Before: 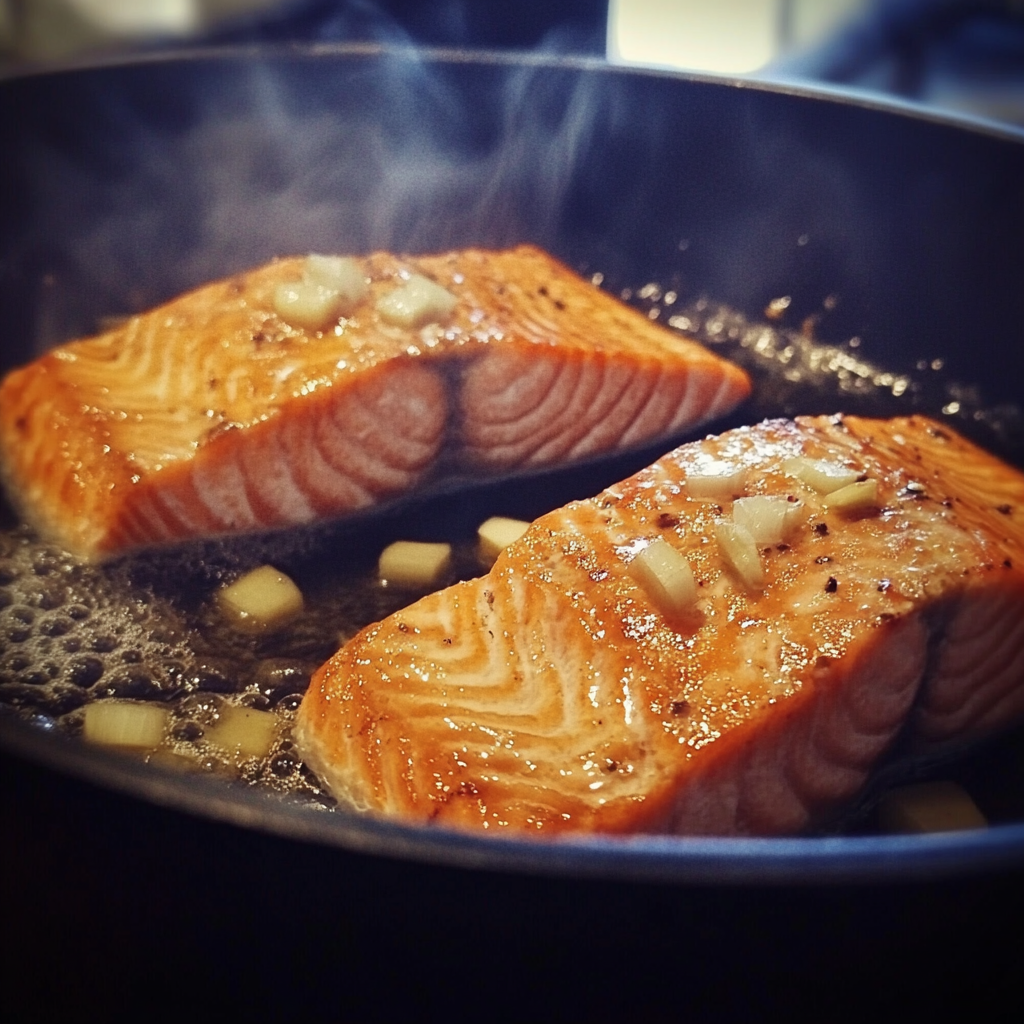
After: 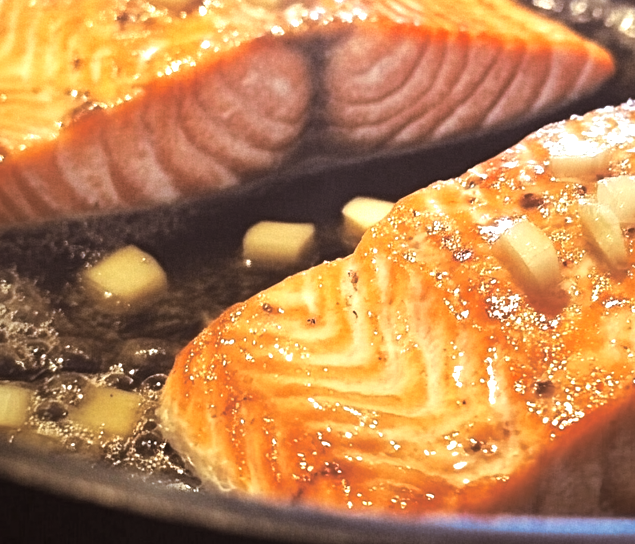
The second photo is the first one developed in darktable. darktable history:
exposure: exposure 0.74 EV, compensate highlight preservation false
split-toning: shadows › hue 32.4°, shadows › saturation 0.51, highlights › hue 180°, highlights › saturation 0, balance -60.17, compress 55.19%
crop: left 13.312%, top 31.28%, right 24.627%, bottom 15.582%
tone equalizer: -7 EV 0.13 EV, smoothing diameter 25%, edges refinement/feathering 10, preserve details guided filter
